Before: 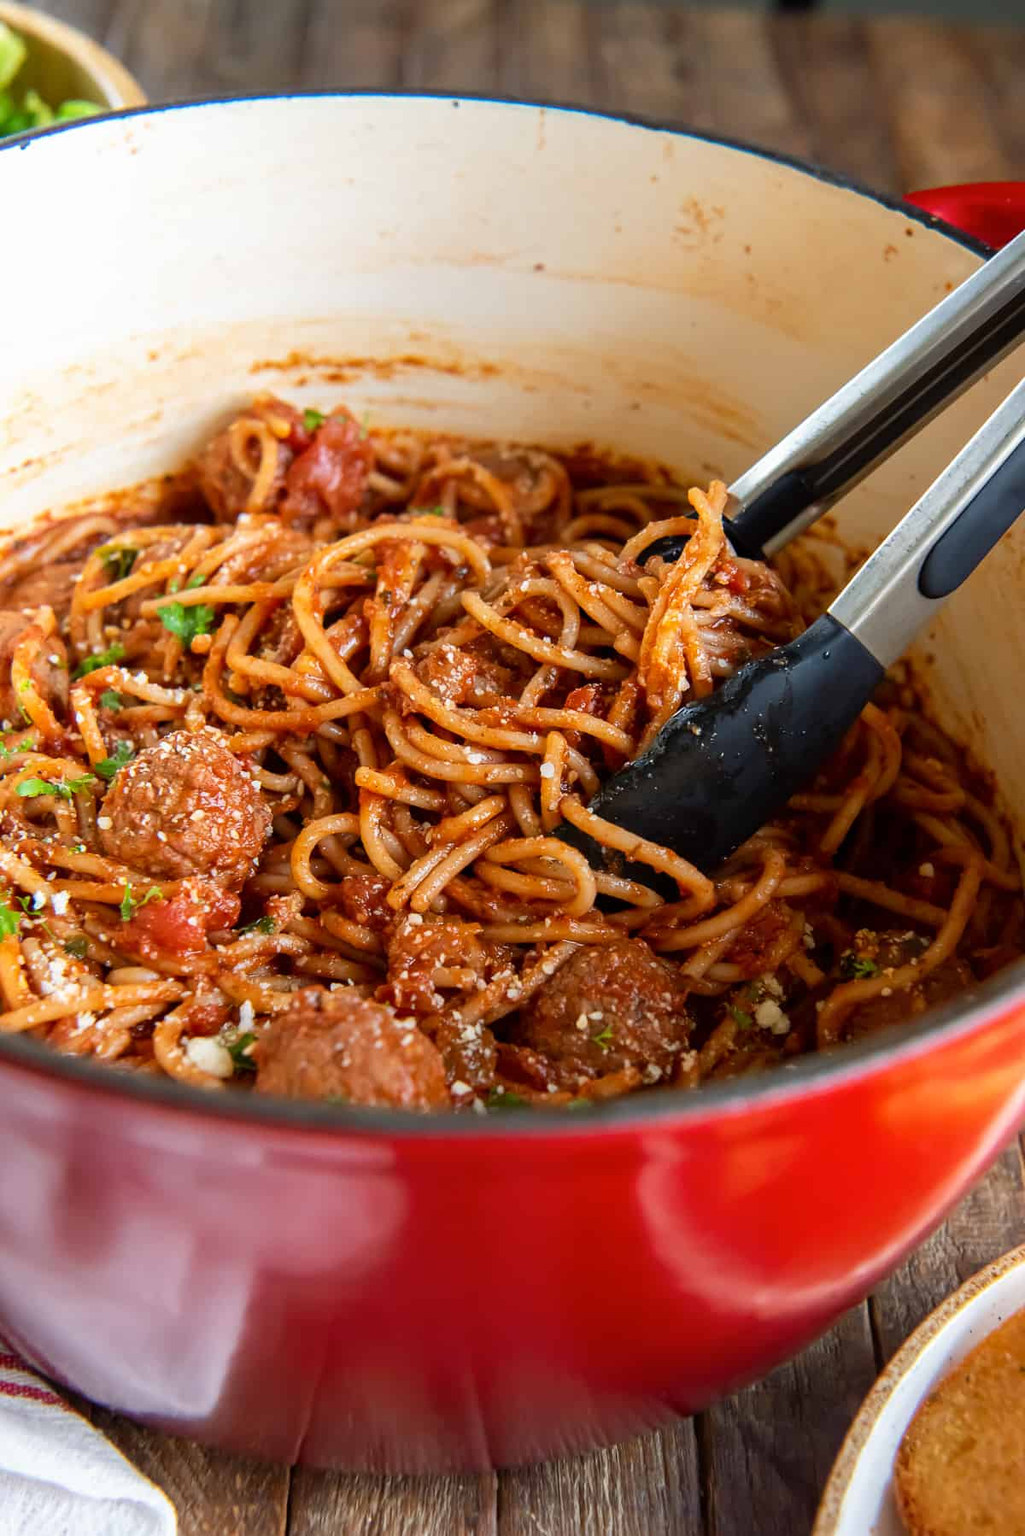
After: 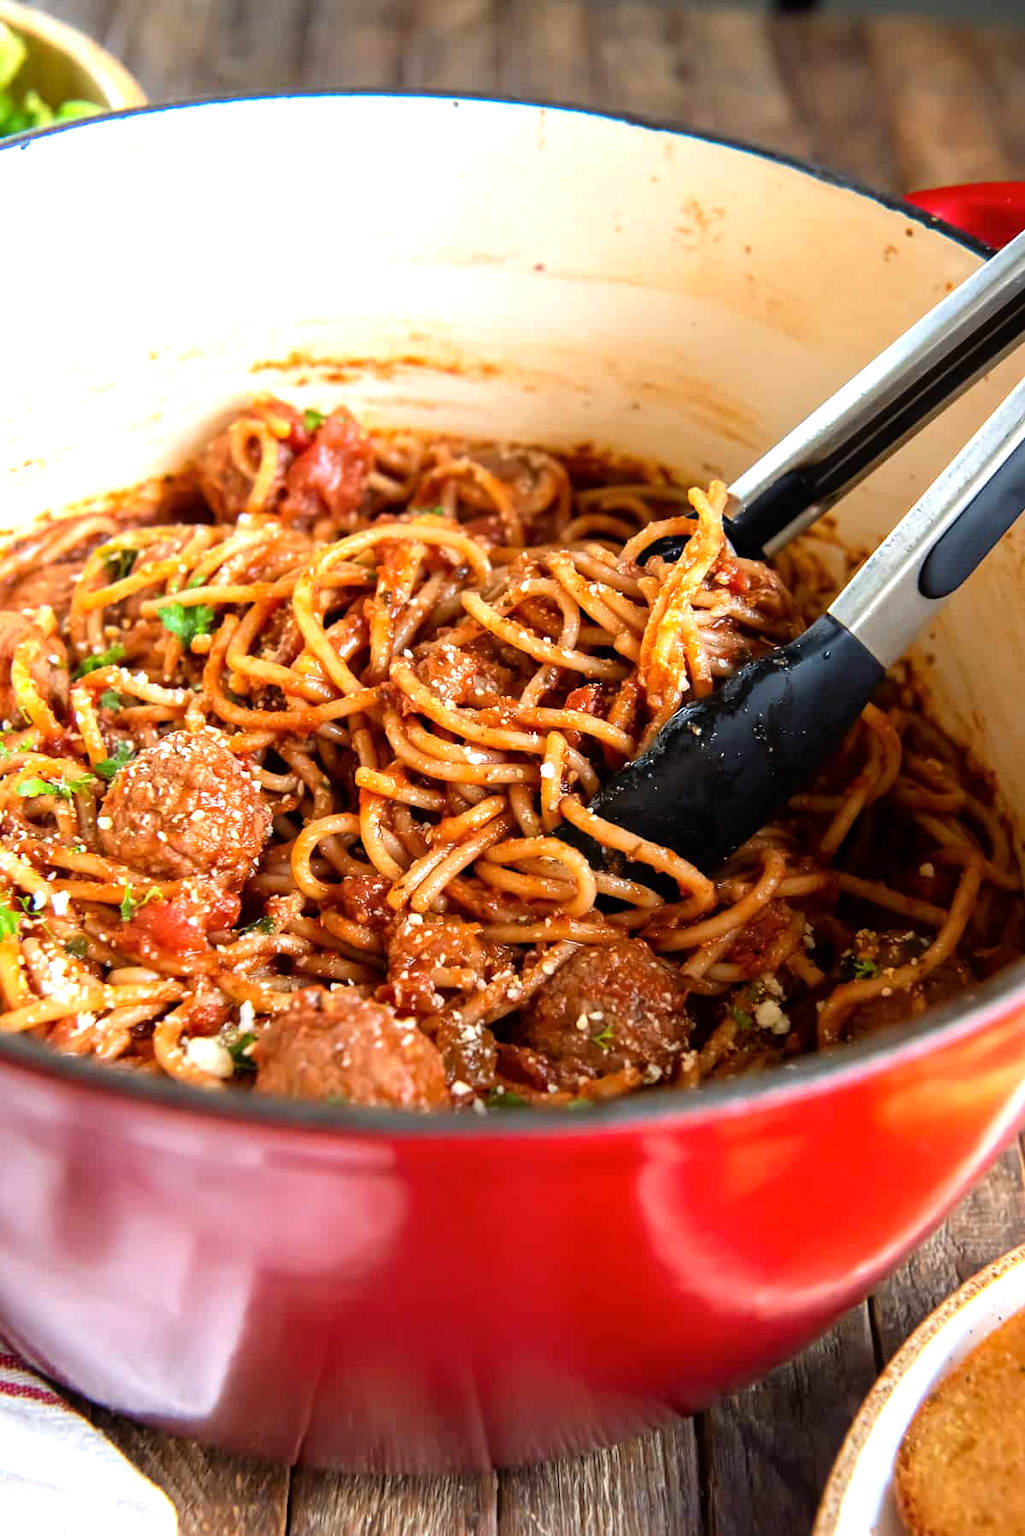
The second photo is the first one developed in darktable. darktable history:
tone equalizer: -8 EV -0.748 EV, -7 EV -0.717 EV, -6 EV -0.616 EV, -5 EV -0.388 EV, -3 EV 0.366 EV, -2 EV 0.6 EV, -1 EV 0.688 EV, +0 EV 0.726 EV
